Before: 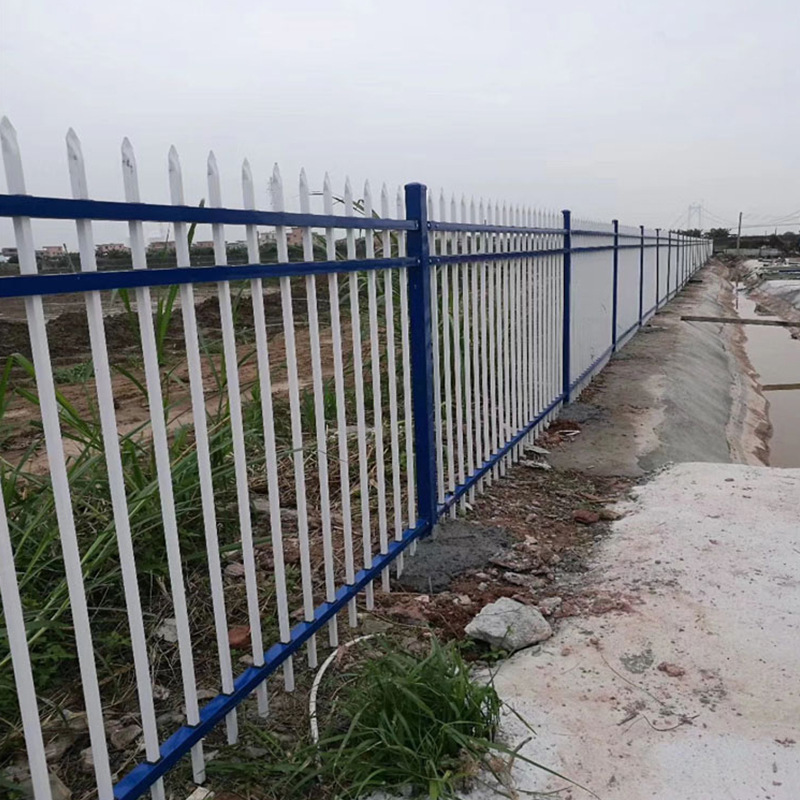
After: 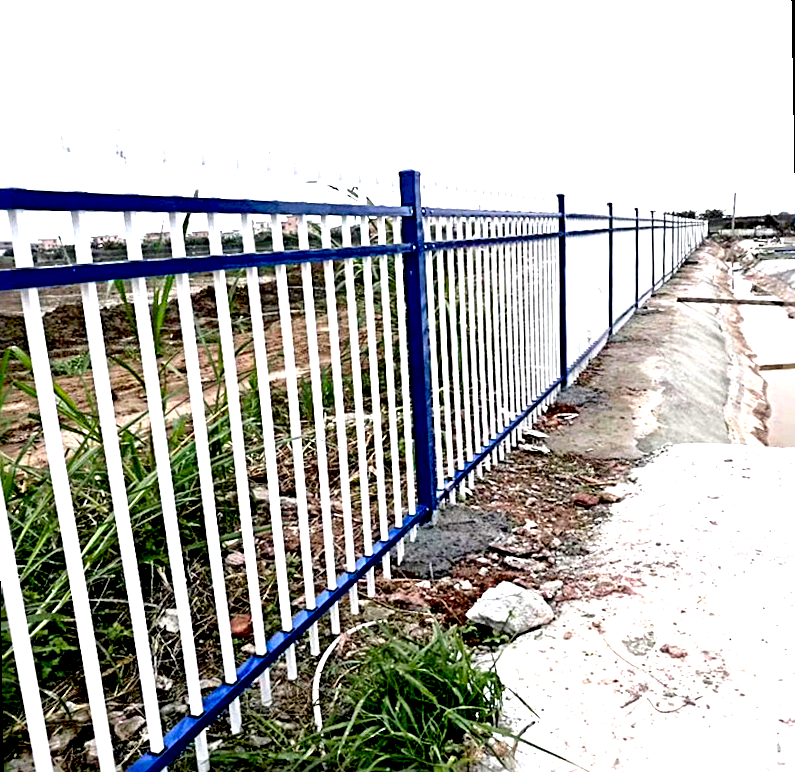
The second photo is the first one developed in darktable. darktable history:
rotate and perspective: rotation -1°, crop left 0.011, crop right 0.989, crop top 0.025, crop bottom 0.975
sharpen: radius 4.883
exposure: black level correction 0.016, exposure 1.774 EV, compensate highlight preservation false
